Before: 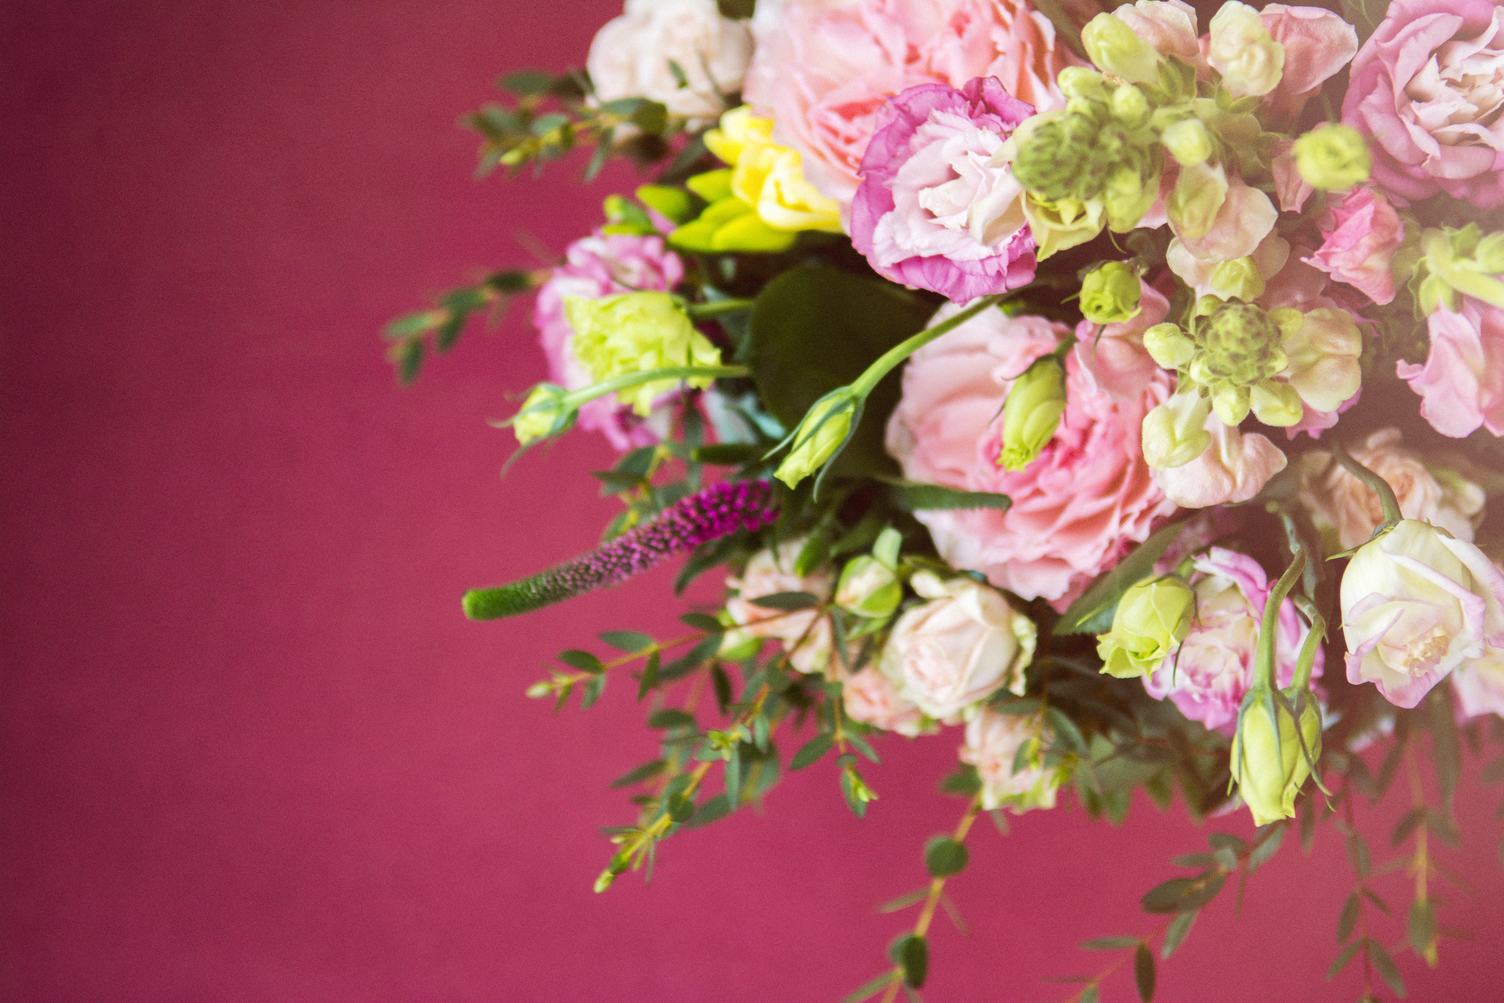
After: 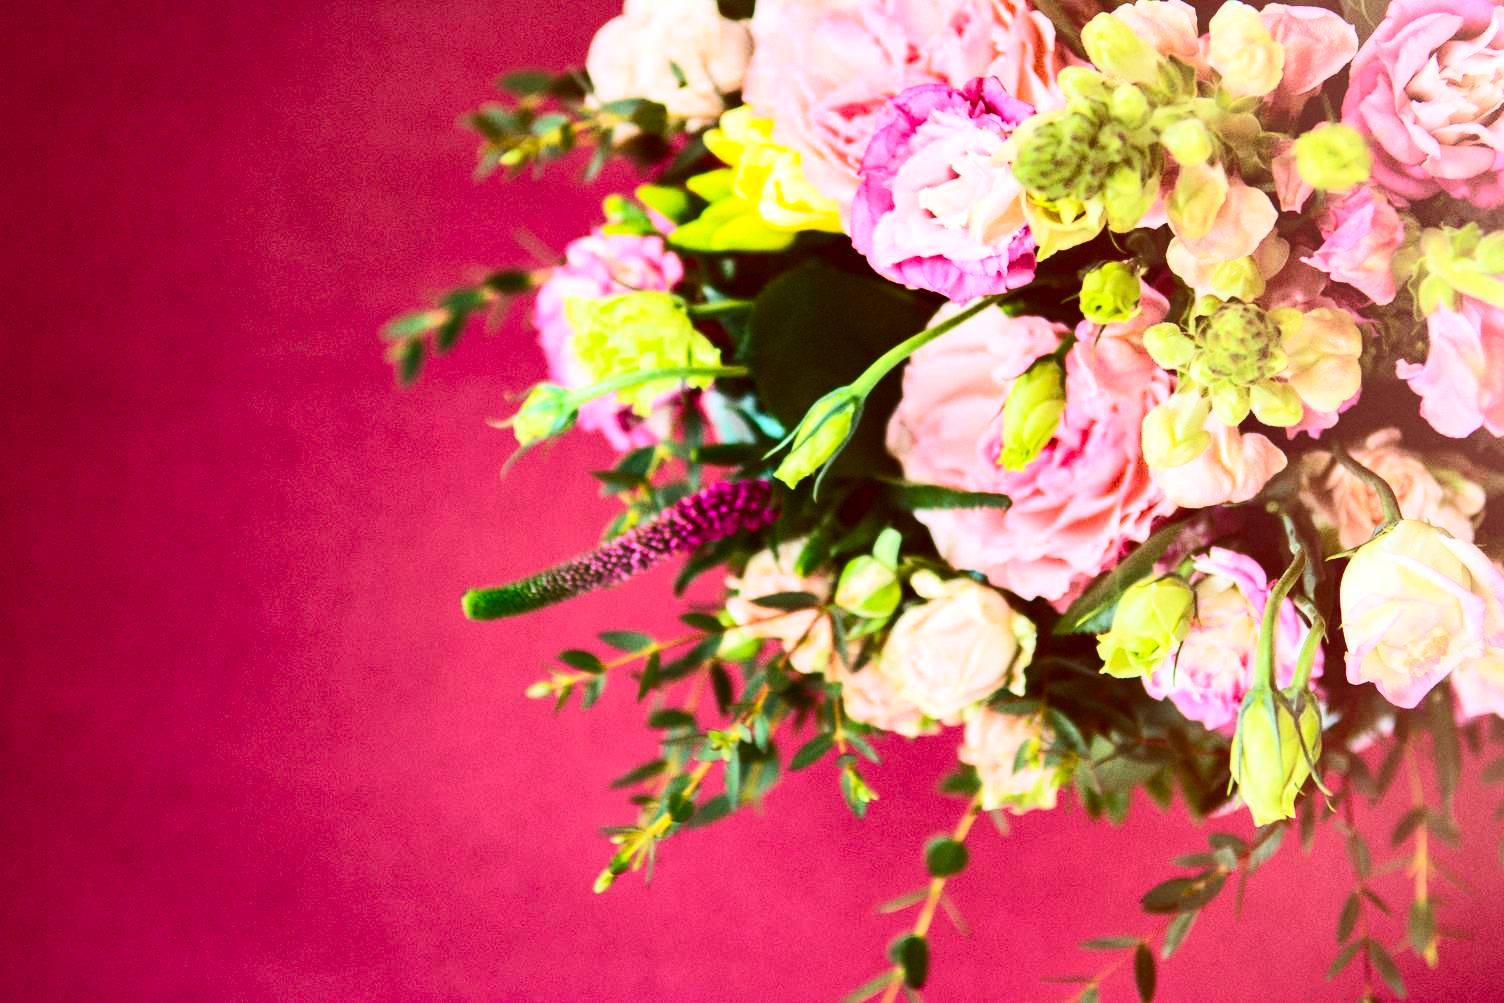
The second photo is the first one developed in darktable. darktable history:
contrast brightness saturation: contrast 0.41, brightness 0.112, saturation 0.212
shadows and highlights: white point adjustment 0.915, soften with gaussian
